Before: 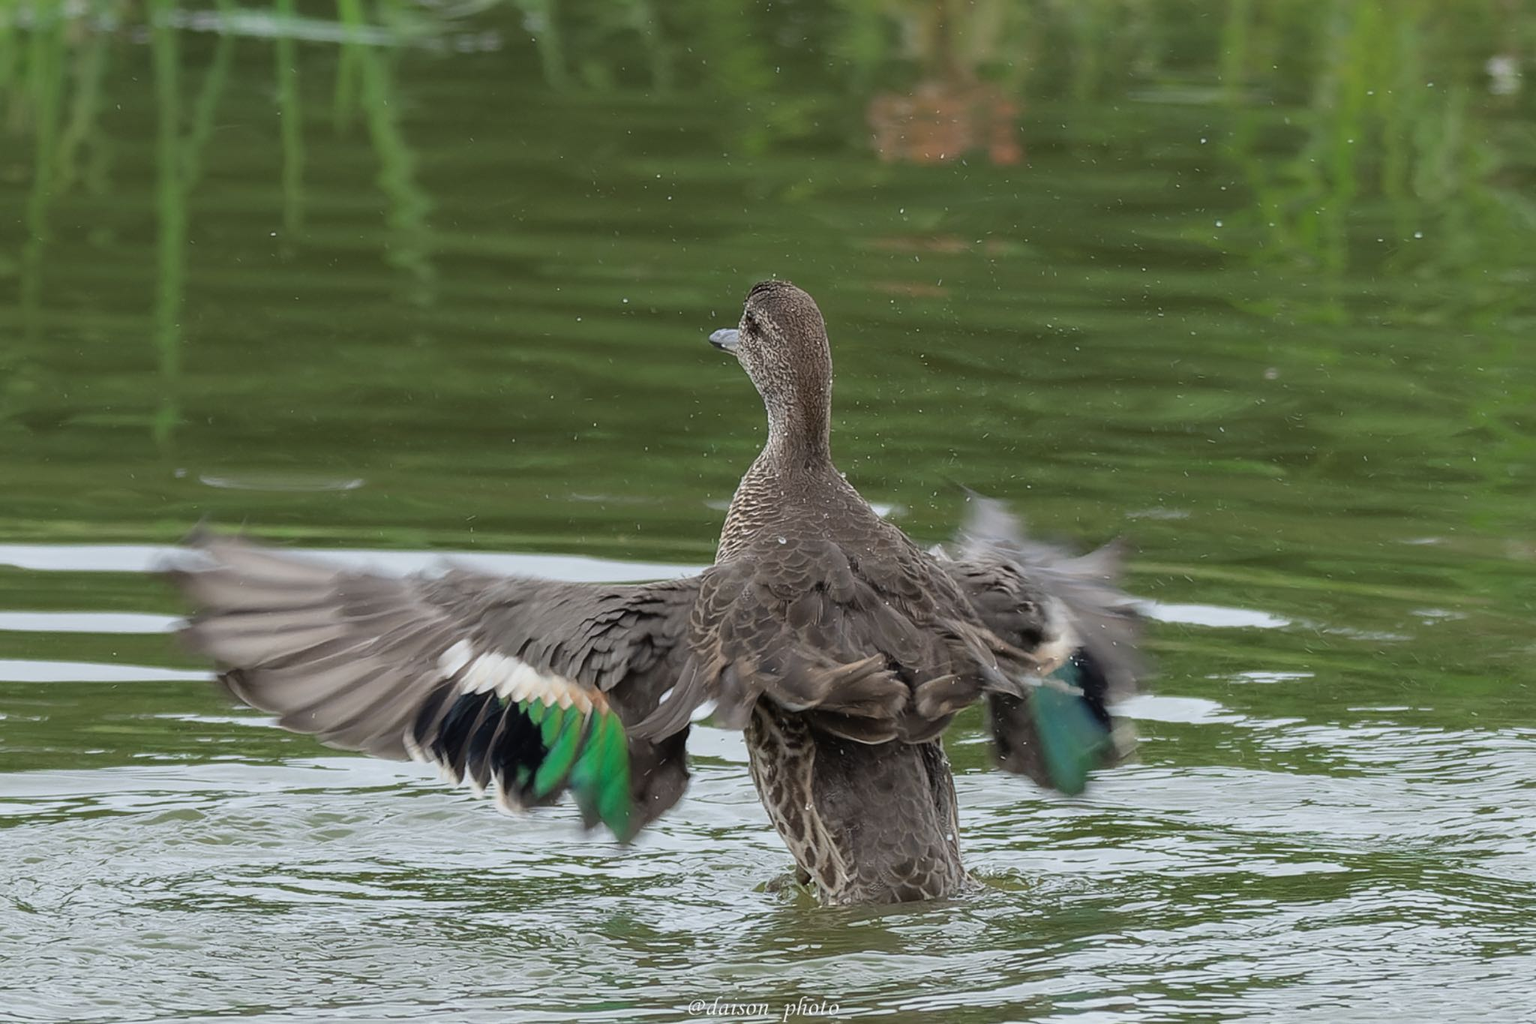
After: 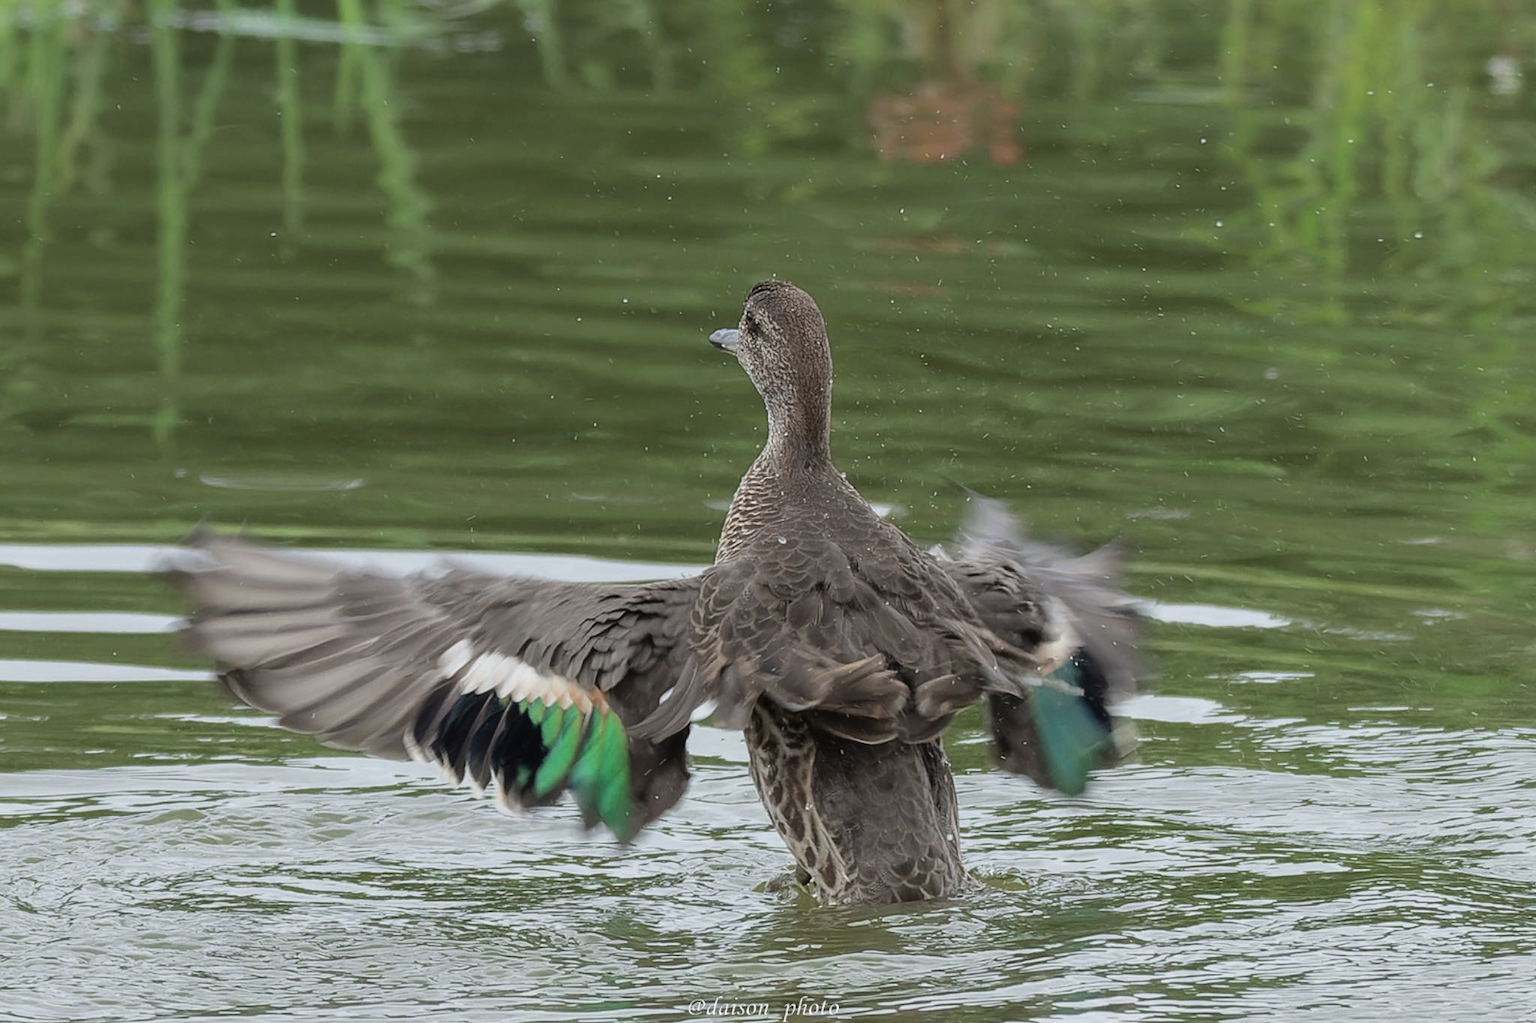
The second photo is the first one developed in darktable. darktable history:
contrast brightness saturation: saturation -0.08
color zones: curves: ch0 [(0.25, 0.5) (0.347, 0.092) (0.75, 0.5)]; ch1 [(0.25, 0.5) (0.33, 0.51) (0.75, 0.5)], mix -123.64%
